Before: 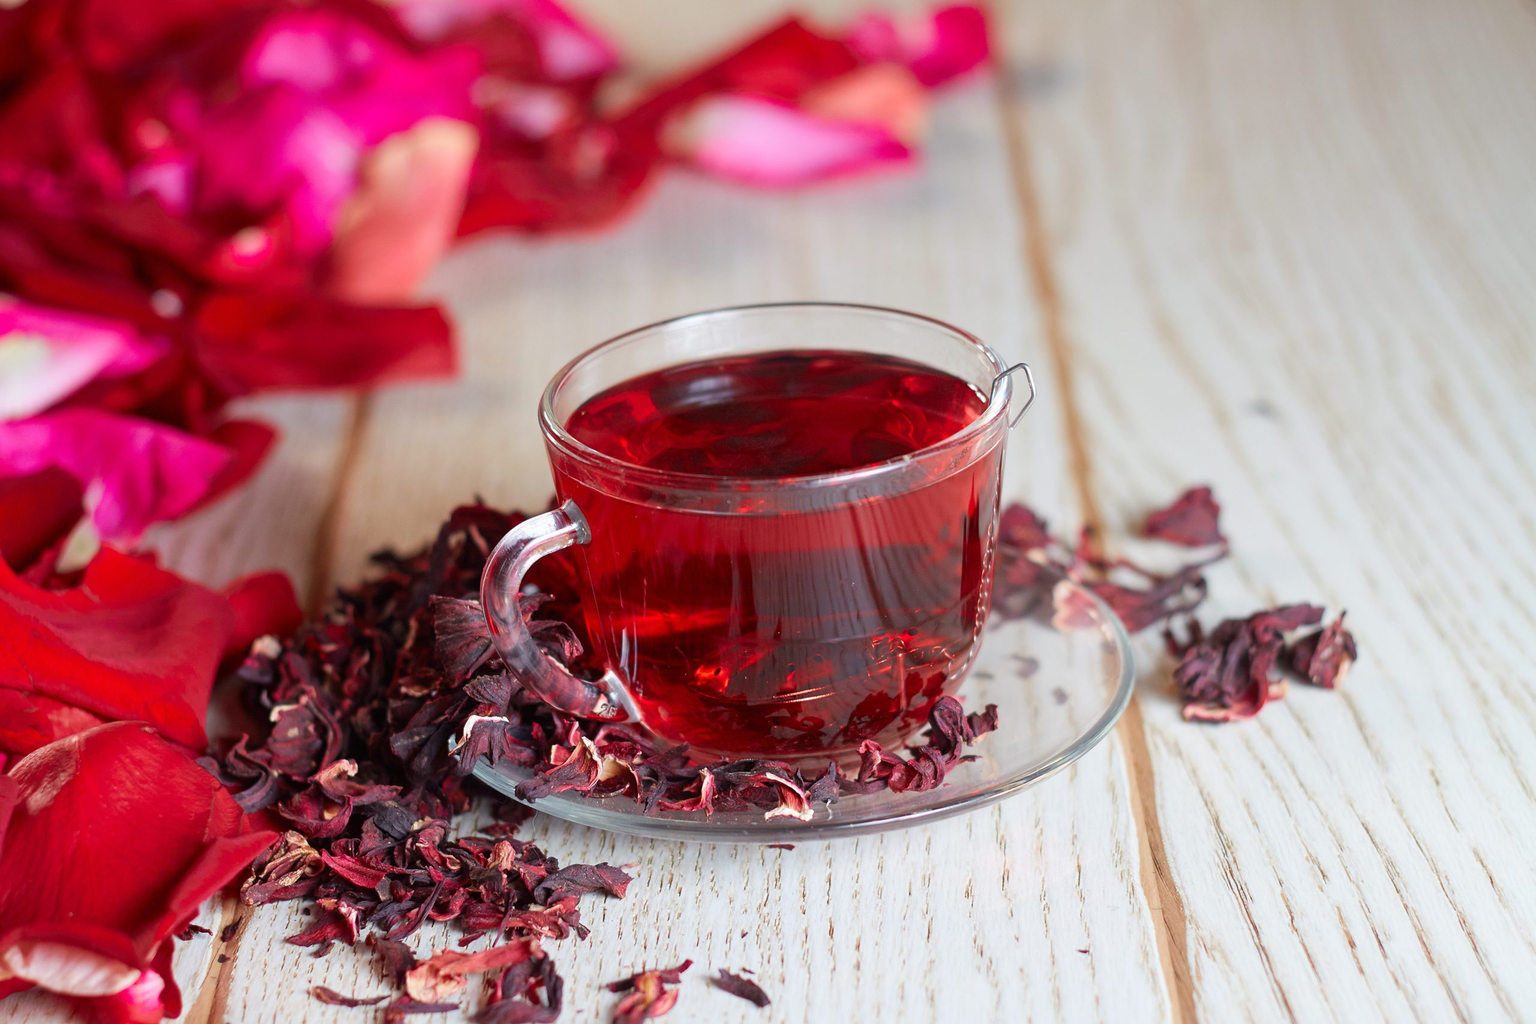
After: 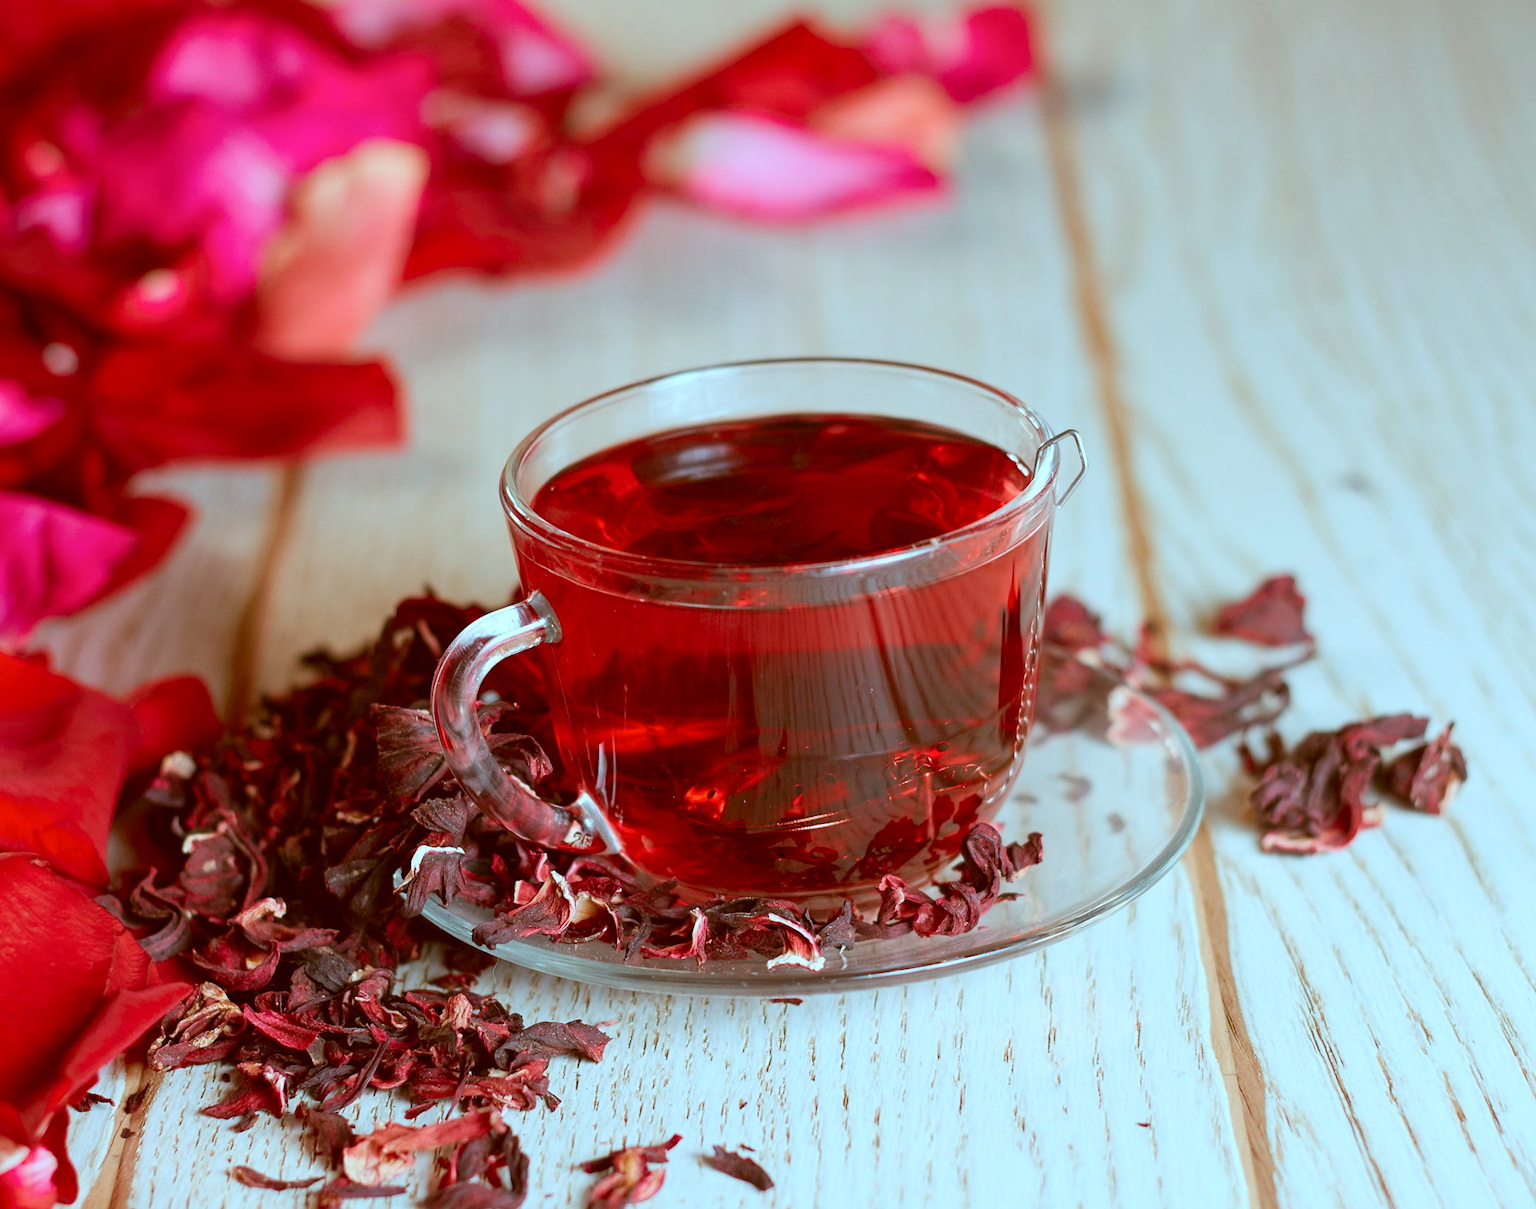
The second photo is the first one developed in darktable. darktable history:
color correction: highlights a* -13.84, highlights b* -16.52, shadows a* 10.44, shadows b* 28.78
crop: left 7.563%, right 7.809%
